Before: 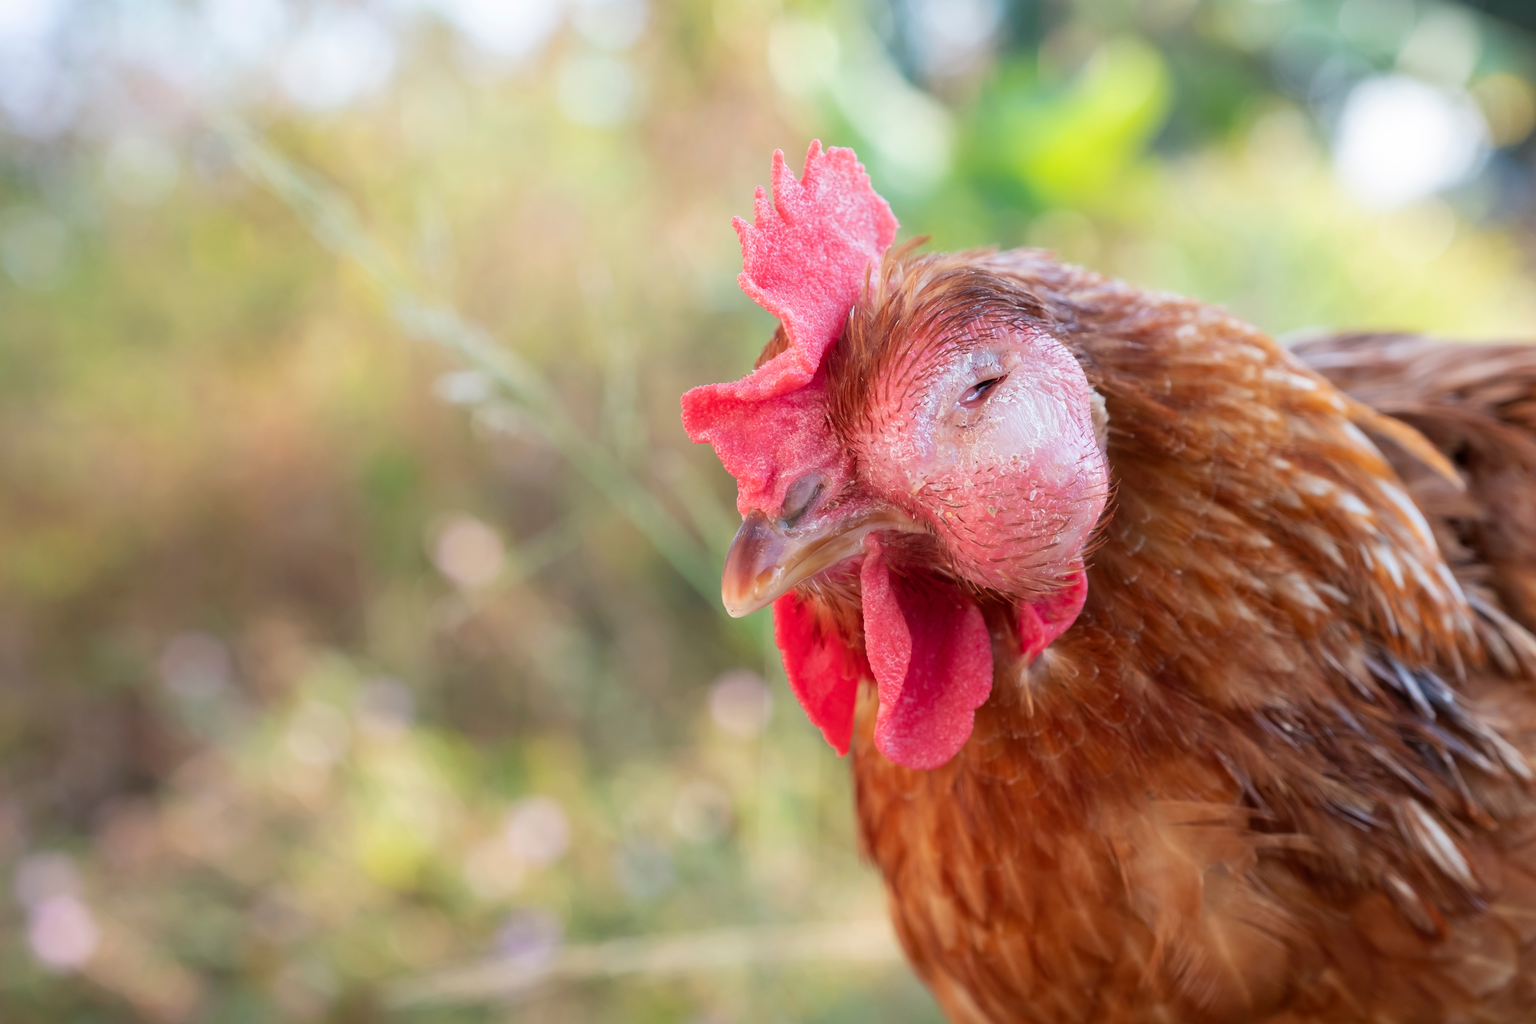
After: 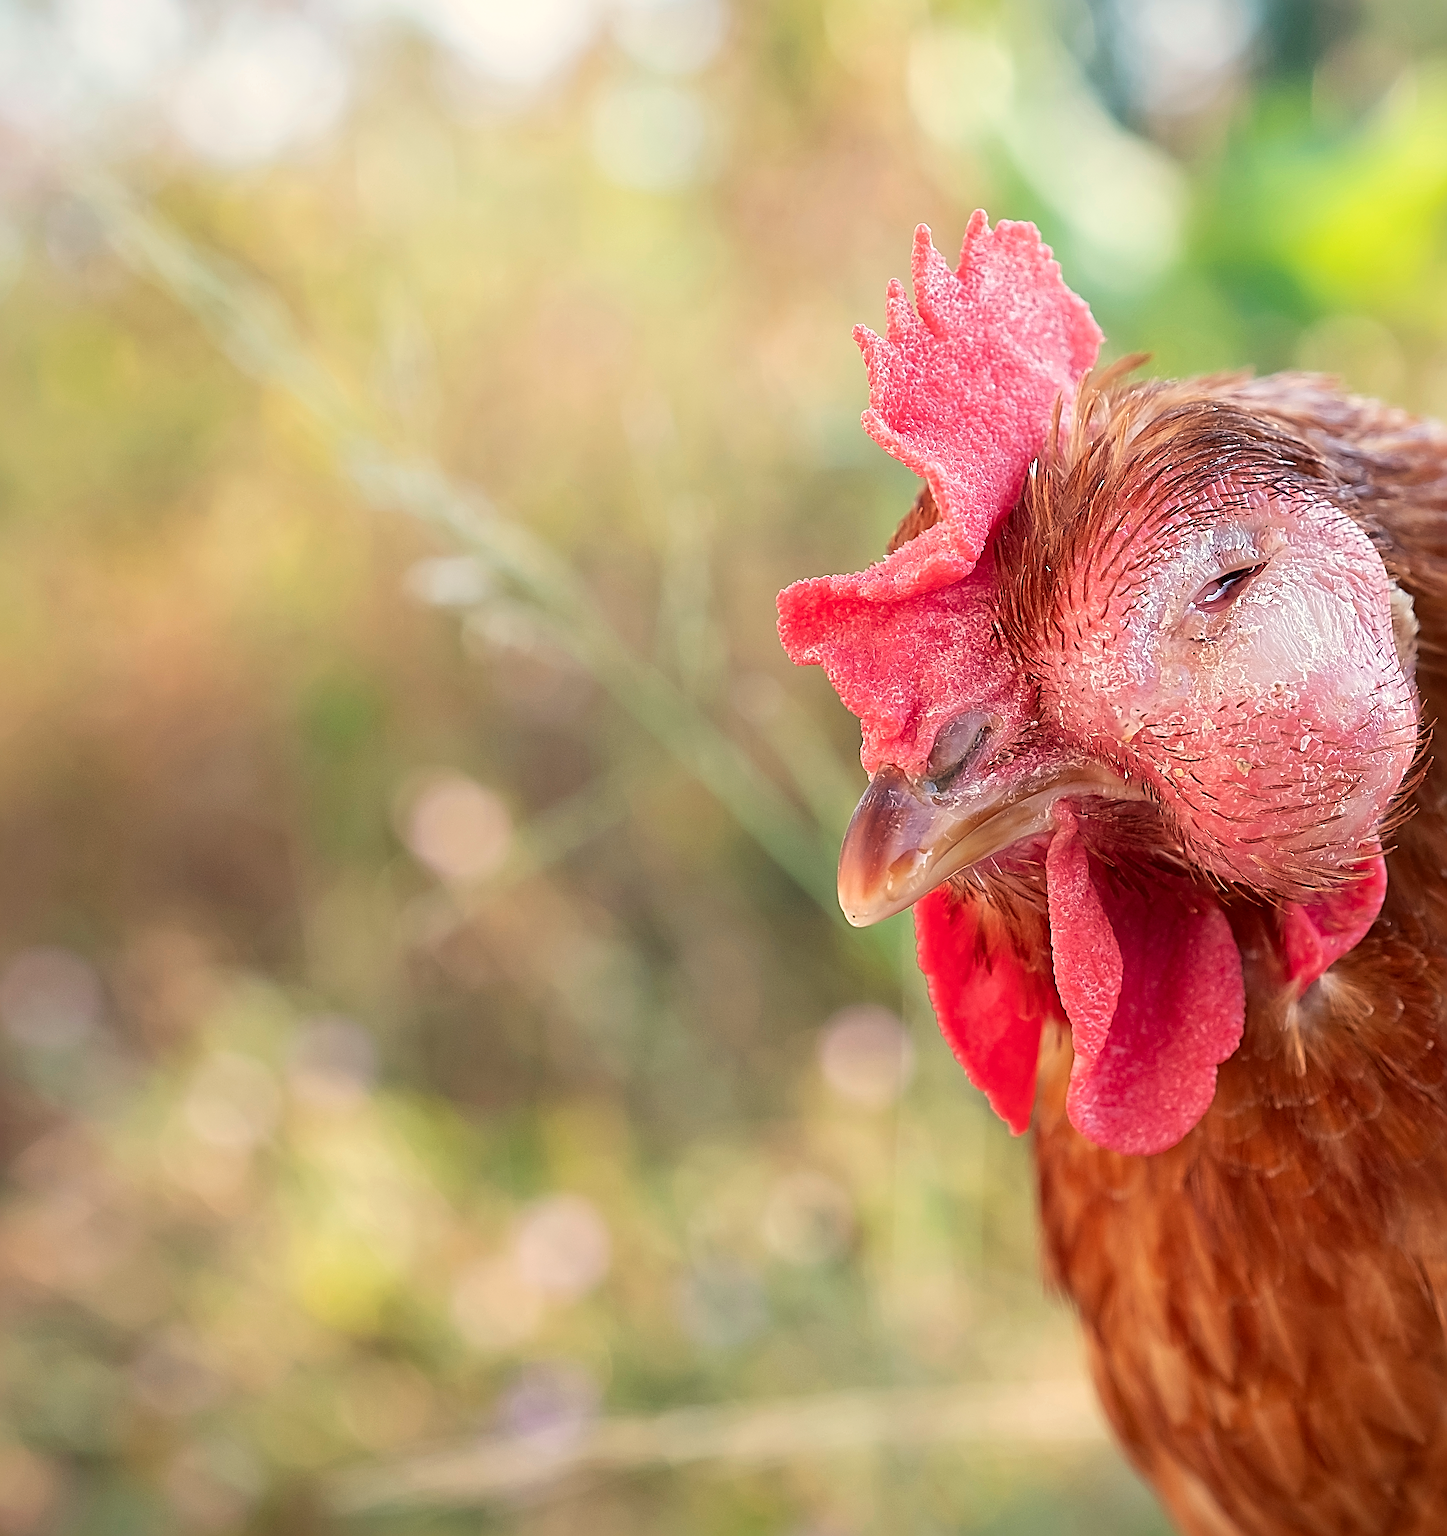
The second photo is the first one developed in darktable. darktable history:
local contrast: mode bilateral grid, contrast 20, coarseness 50, detail 120%, midtone range 0.2
sharpen: radius 4.001, amount 2
white balance: red 1.045, blue 0.932
crop: left 10.644%, right 26.528%
